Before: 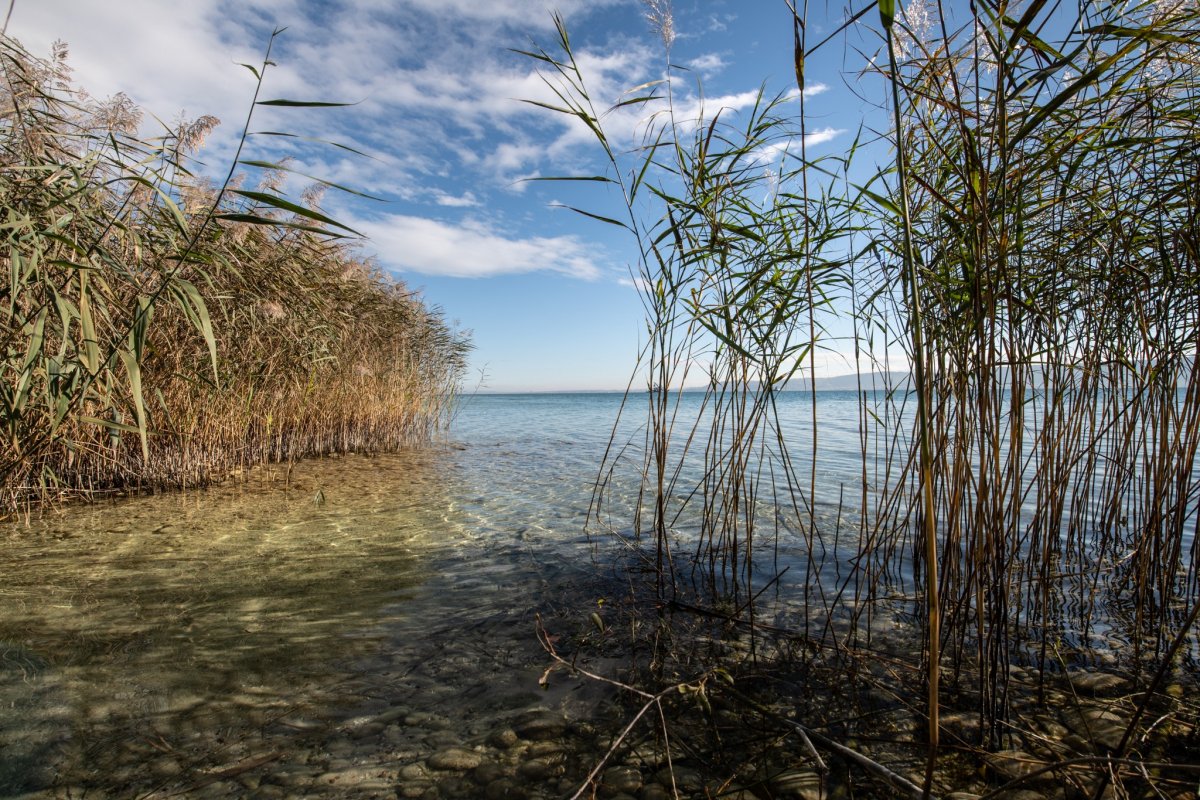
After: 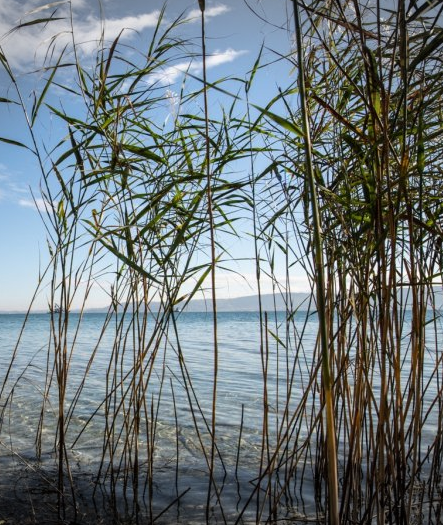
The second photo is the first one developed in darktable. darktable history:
crop and rotate: left 49.936%, top 10.094%, right 13.136%, bottom 24.256%
vignetting: fall-off start 100%, brightness -0.282, width/height ratio 1.31
